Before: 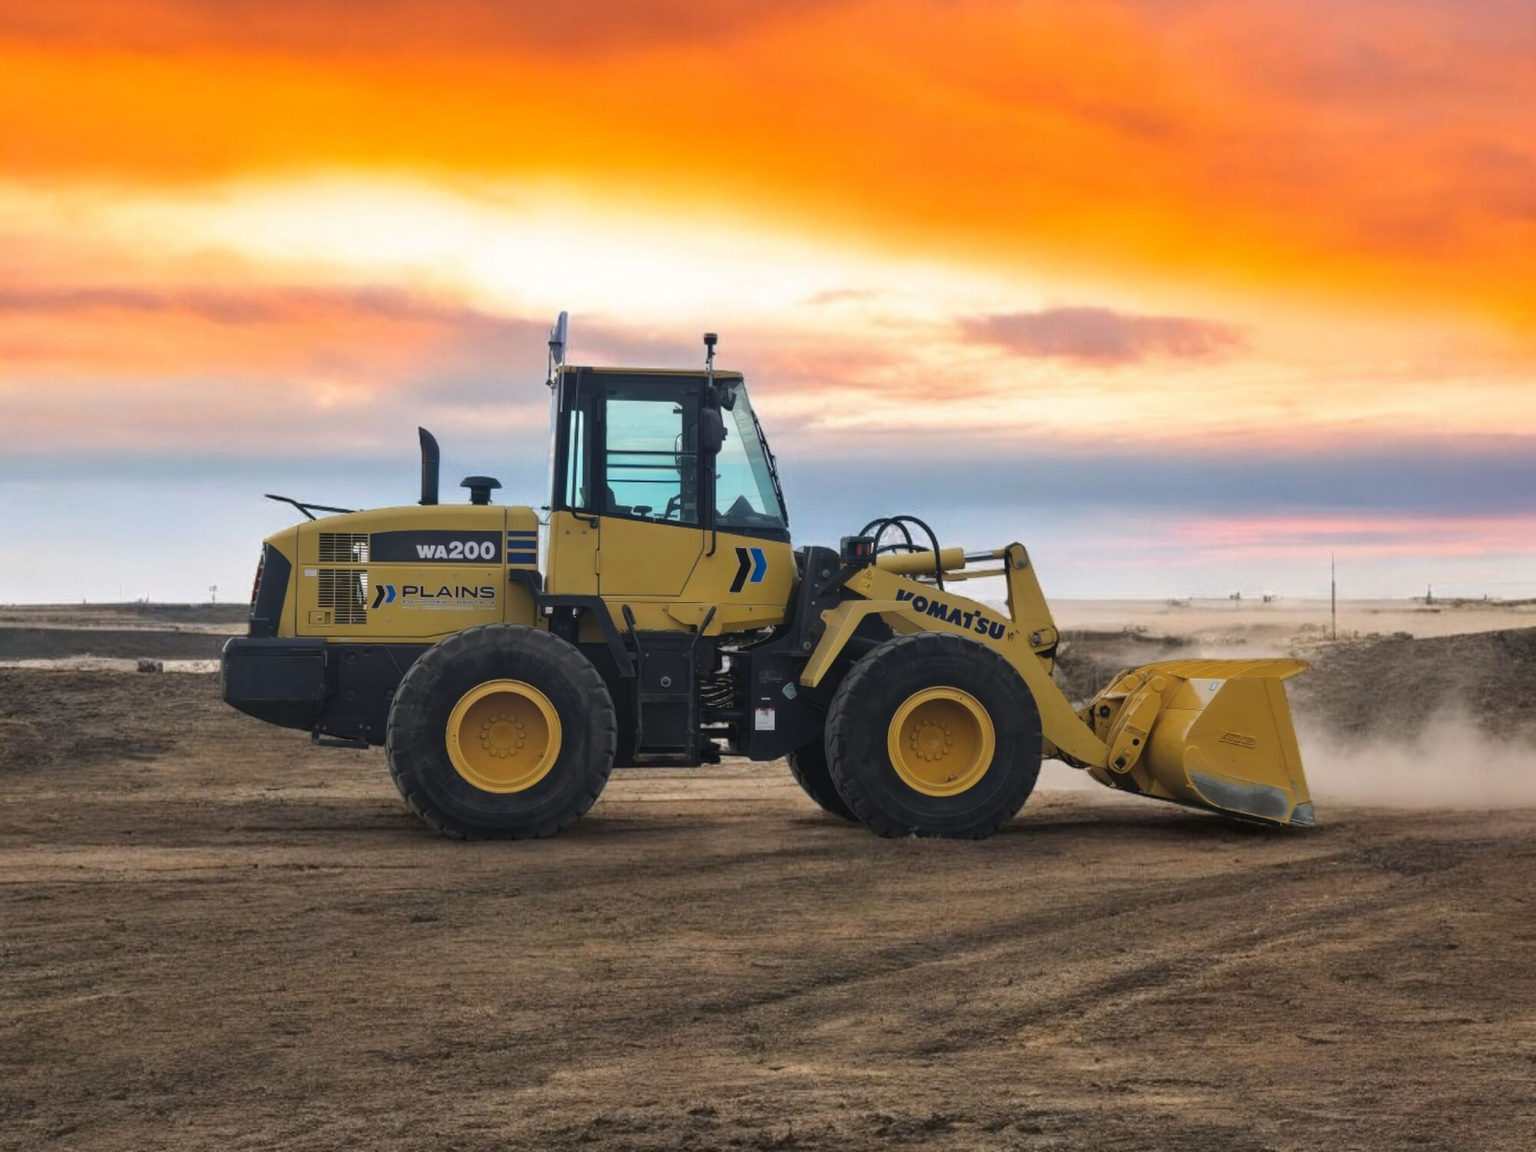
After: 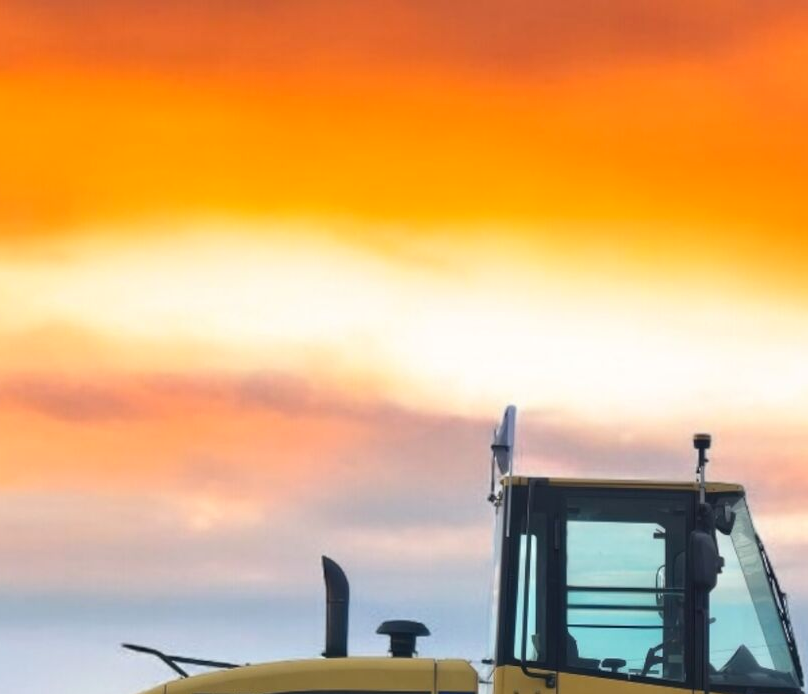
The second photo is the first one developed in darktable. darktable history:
contrast brightness saturation: contrast 0.083, saturation 0.024
crop and rotate: left 11.17%, top 0.053%, right 48.384%, bottom 53.638%
